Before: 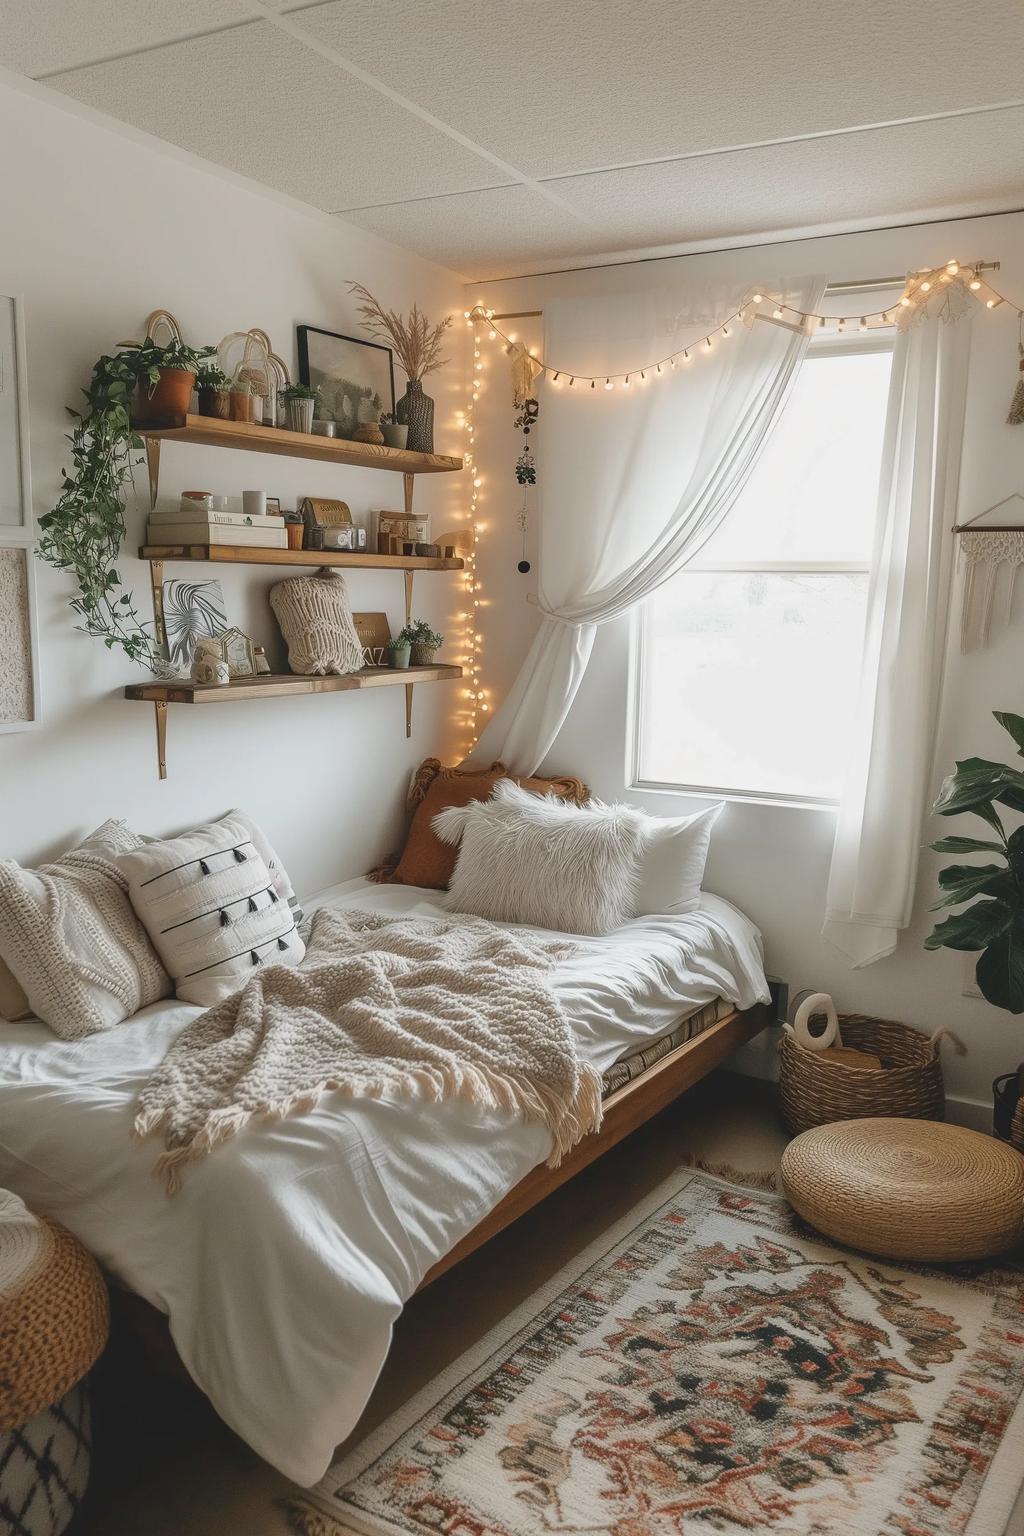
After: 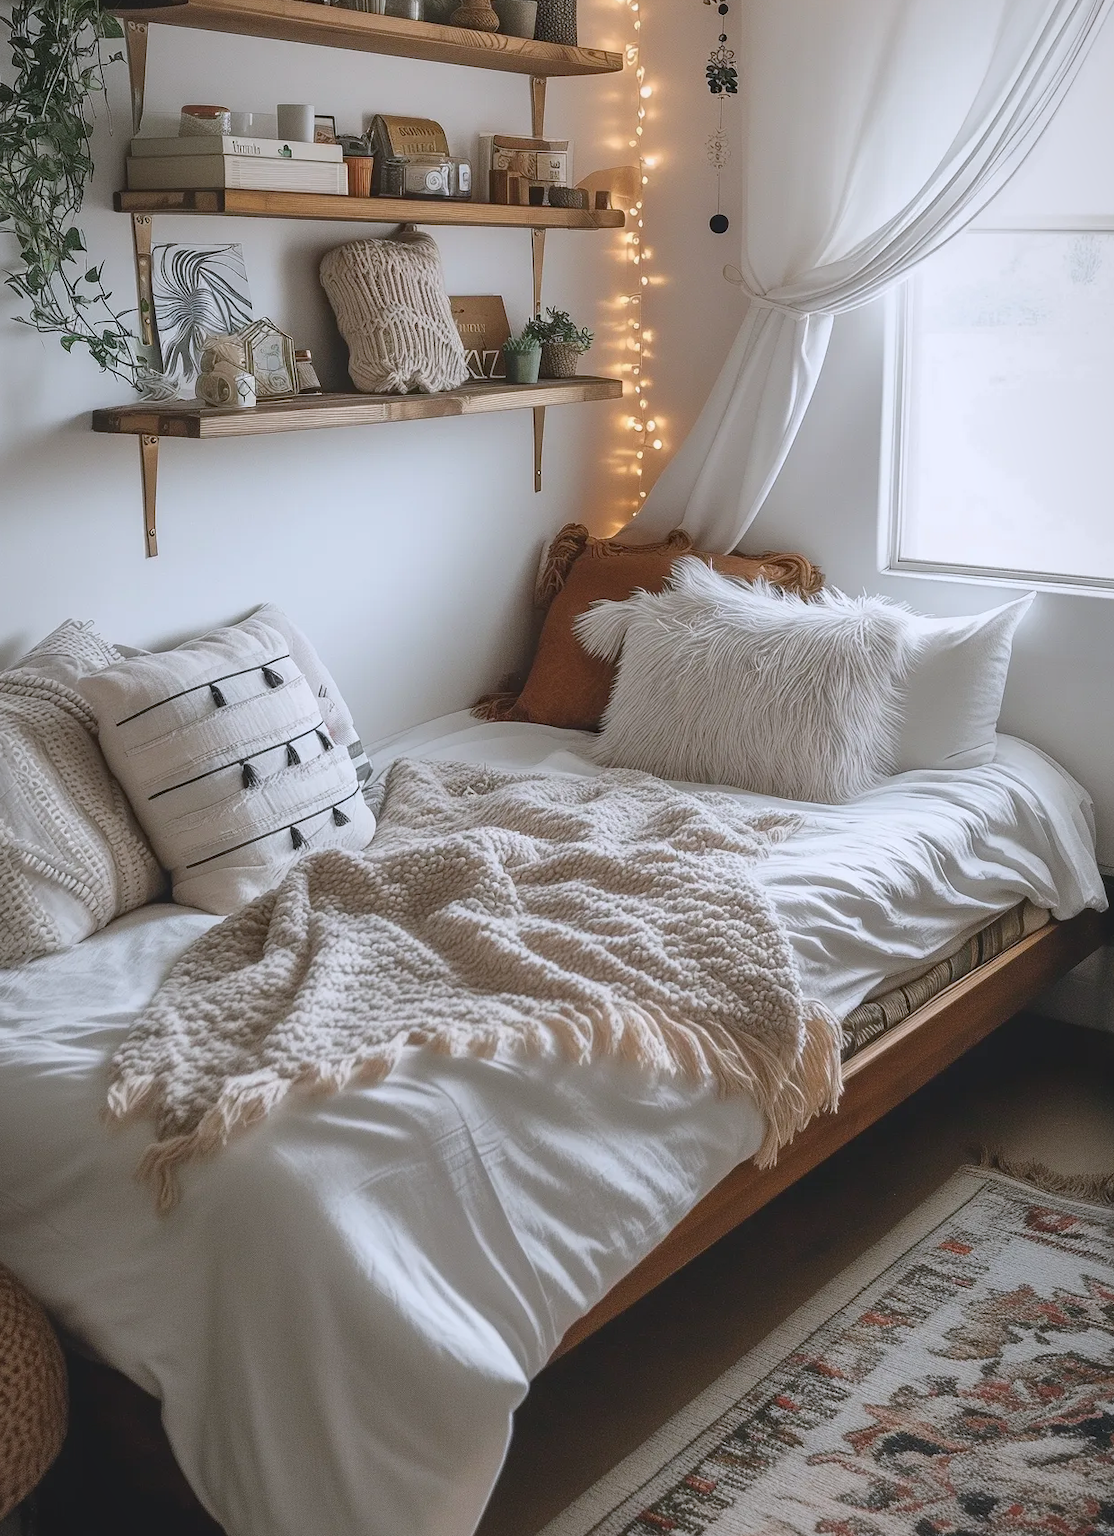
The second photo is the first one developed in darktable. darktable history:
vignetting: fall-off start 97%, fall-off radius 100%, width/height ratio 0.609, unbound false
color calibration: illuminant as shot in camera, x 0.358, y 0.373, temperature 4628.91 K
crop: left 6.488%, top 27.668%, right 24.183%, bottom 8.656%
